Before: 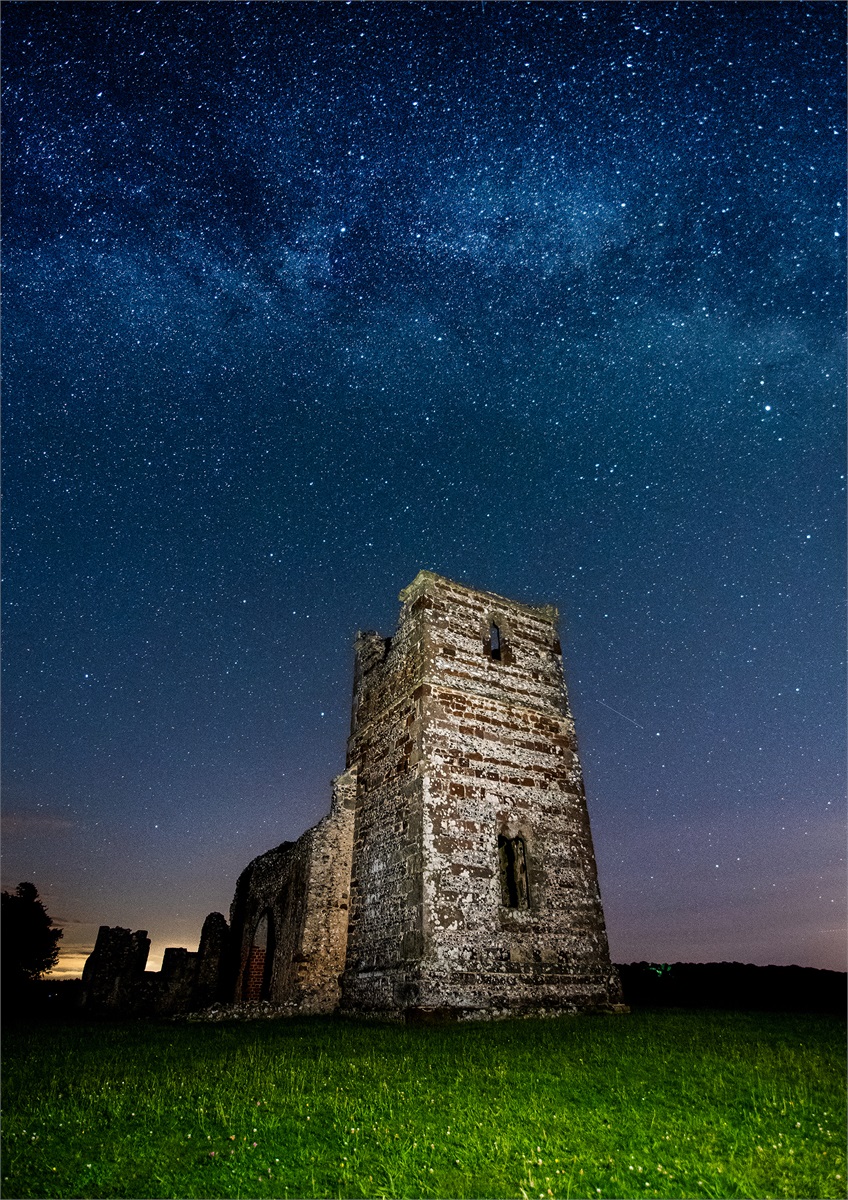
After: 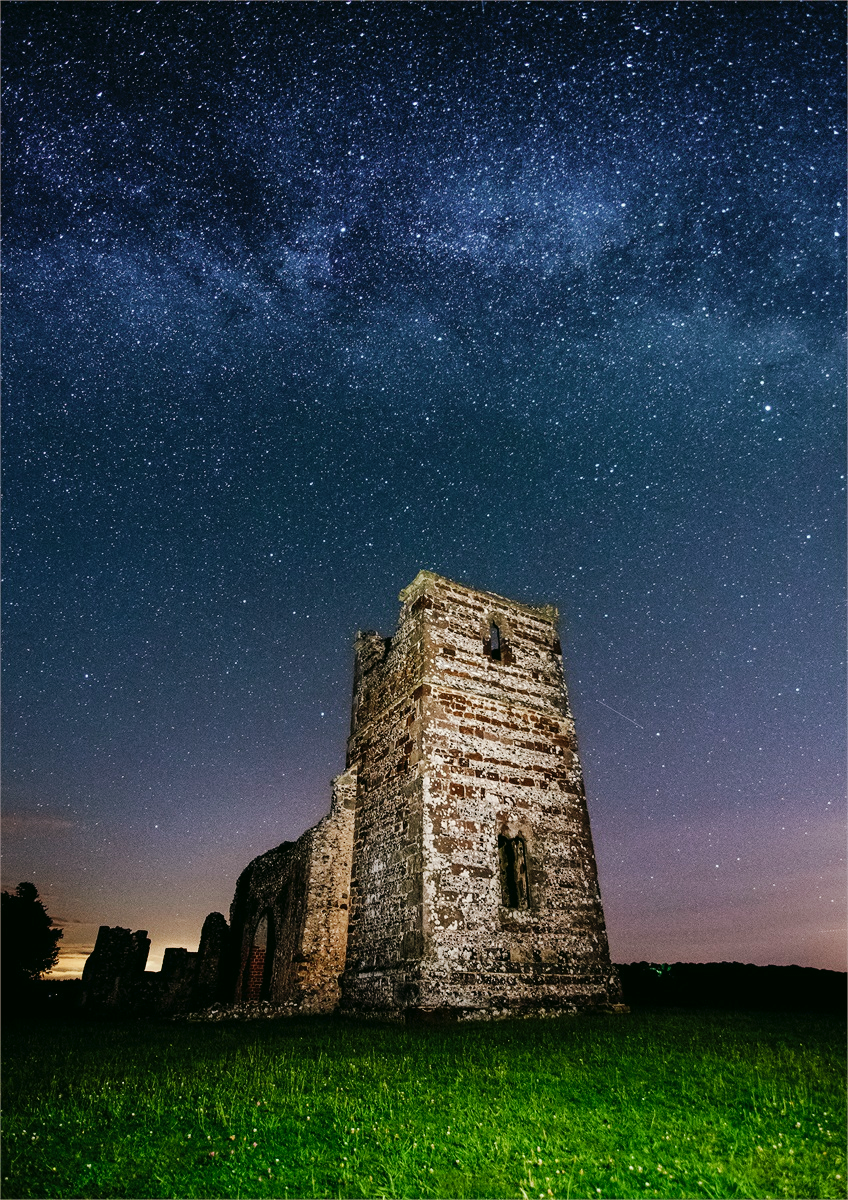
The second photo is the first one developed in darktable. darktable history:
tone curve: curves: ch0 [(0, 0) (0.003, 0.012) (0.011, 0.02) (0.025, 0.032) (0.044, 0.046) (0.069, 0.06) (0.1, 0.09) (0.136, 0.133) (0.177, 0.182) (0.224, 0.247) (0.277, 0.316) (0.335, 0.396) (0.399, 0.48) (0.468, 0.568) (0.543, 0.646) (0.623, 0.717) (0.709, 0.777) (0.801, 0.846) (0.898, 0.912) (1, 1)], preserve colors none
color look up table: target L [91.84, 91.69, 88.04, 65.14, 59.84, 57.6, 59.2, 57.44, 44.11, 43.33, 16.38, 200.64, 83.64, 82.18, 69.77, 63.85, 56.8, 56.38, 53.53, 38.82, 34.58, 26.91, 23.79, 3.265, 94.62, 82.91, 69.24, 68.11, 74.96, 62.87, 58.79, 55.15, 64.98, 56.2, 48.11, 42.04, 36.02, 32.33, 32.79, 20.68, 8.885, 92.97, 86.98, 74.49, 72.87, 60.69, 61.72, 55.2, 37.15], target a [-26.87, -25.68, -57.2, -31.6, -63.18, -2.541, -44.1, -10.38, -40.8, -33.01, -19.24, 0, 9.837, 2.56, 40.91, 37.91, 12.11, 67.28, 57.43, 36.61, 0.817, 40.32, 14.8, 10.73, 1.253, 25.84, 50.08, 34.78, 38.61, 37.23, 71.08, 71.77, 55.74, 16.37, 20.45, 52.12, 55.2, 0.991, 44.59, 25.68, 13.82, -24.28, -45.16, -21.18, -42.65, -9.74, -3.784, -9.094, -10.73], target b [64.99, 20.89, 14.98, 35.28, 54.5, 48.82, 23.76, 24.87, 40.61, 13.69, 16.48, 0, 34, 70.36, 24.64, 67.06, 25.2, 22.26, 37.85, 43.79, 35.73, 25.39, 26.89, 4.774, -4.005, -19.84, -15.25, 1.853, -33.04, -26.1, -28.79, 0.75, -47.17, -62.52, -25.07, -44.7, 0.229, 5.033, -26.81, -42.14, -21.01, -5.717, -12.75, -35.25, -3.969, -45.03, 1.795, -24.3, -18.86], num patches 49
